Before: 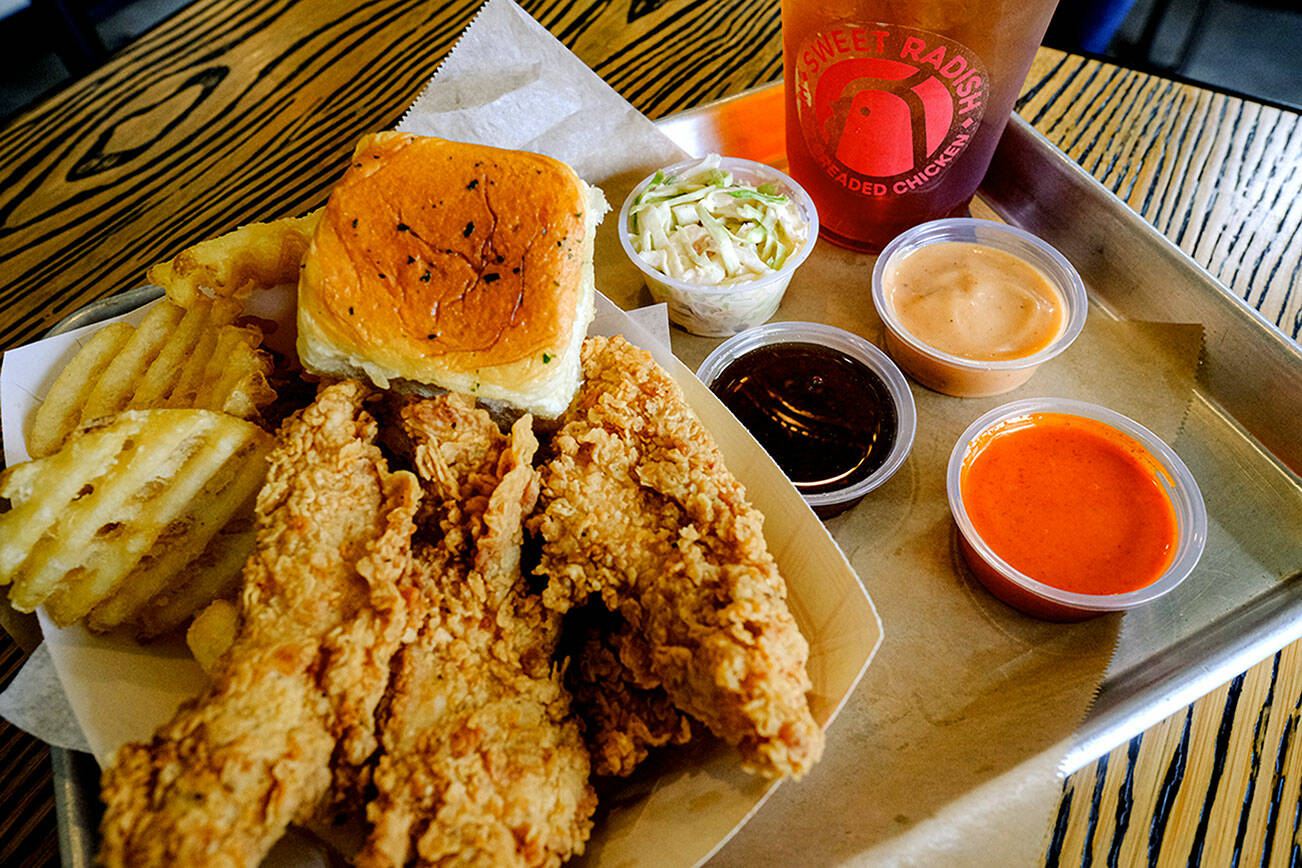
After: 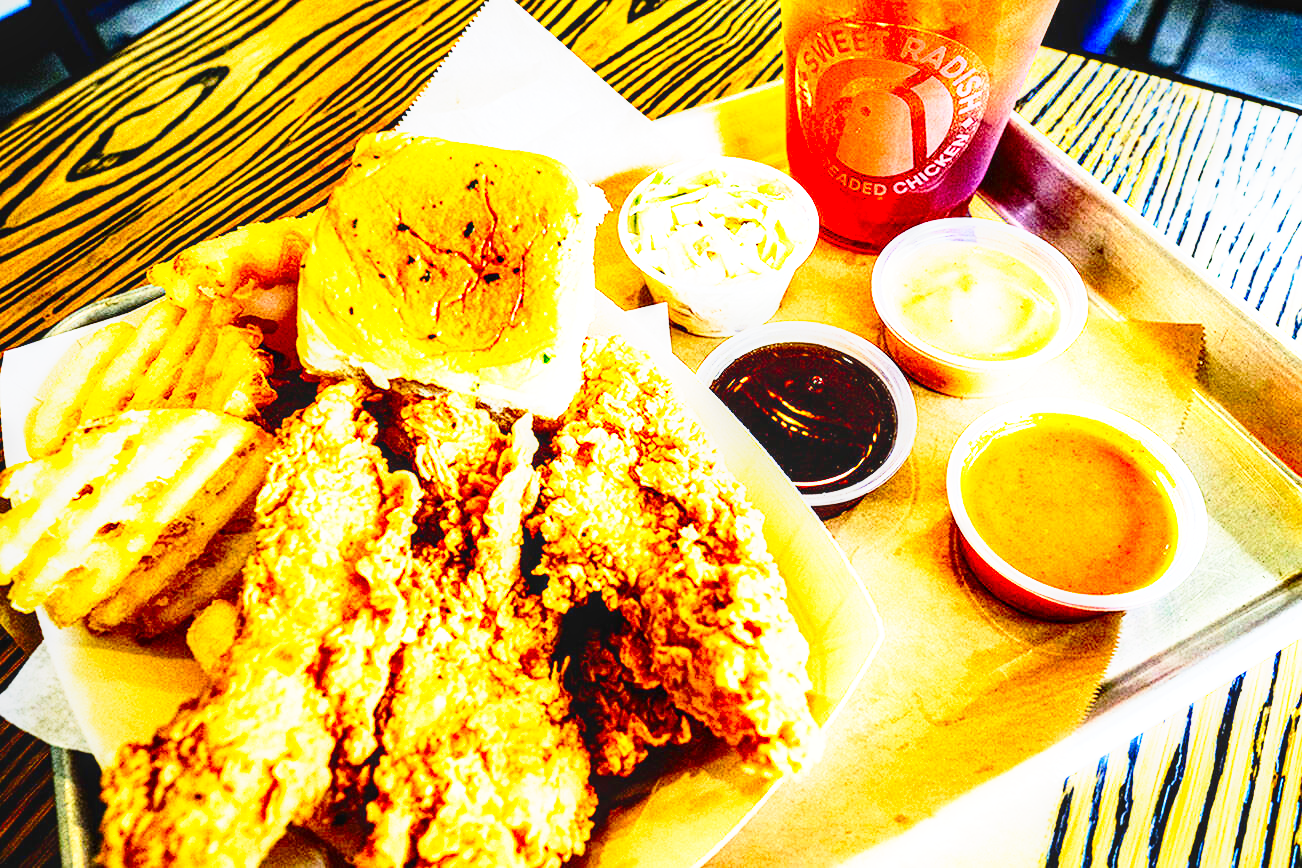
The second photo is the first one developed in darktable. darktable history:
exposure: black level correction 0, exposure 1.3 EV, compensate highlight preservation false
contrast brightness saturation: contrast 0.16, saturation 0.32
local contrast: on, module defaults
base curve: curves: ch0 [(0, 0) (0.026, 0.03) (0.109, 0.232) (0.351, 0.748) (0.669, 0.968) (1, 1)], preserve colors none
